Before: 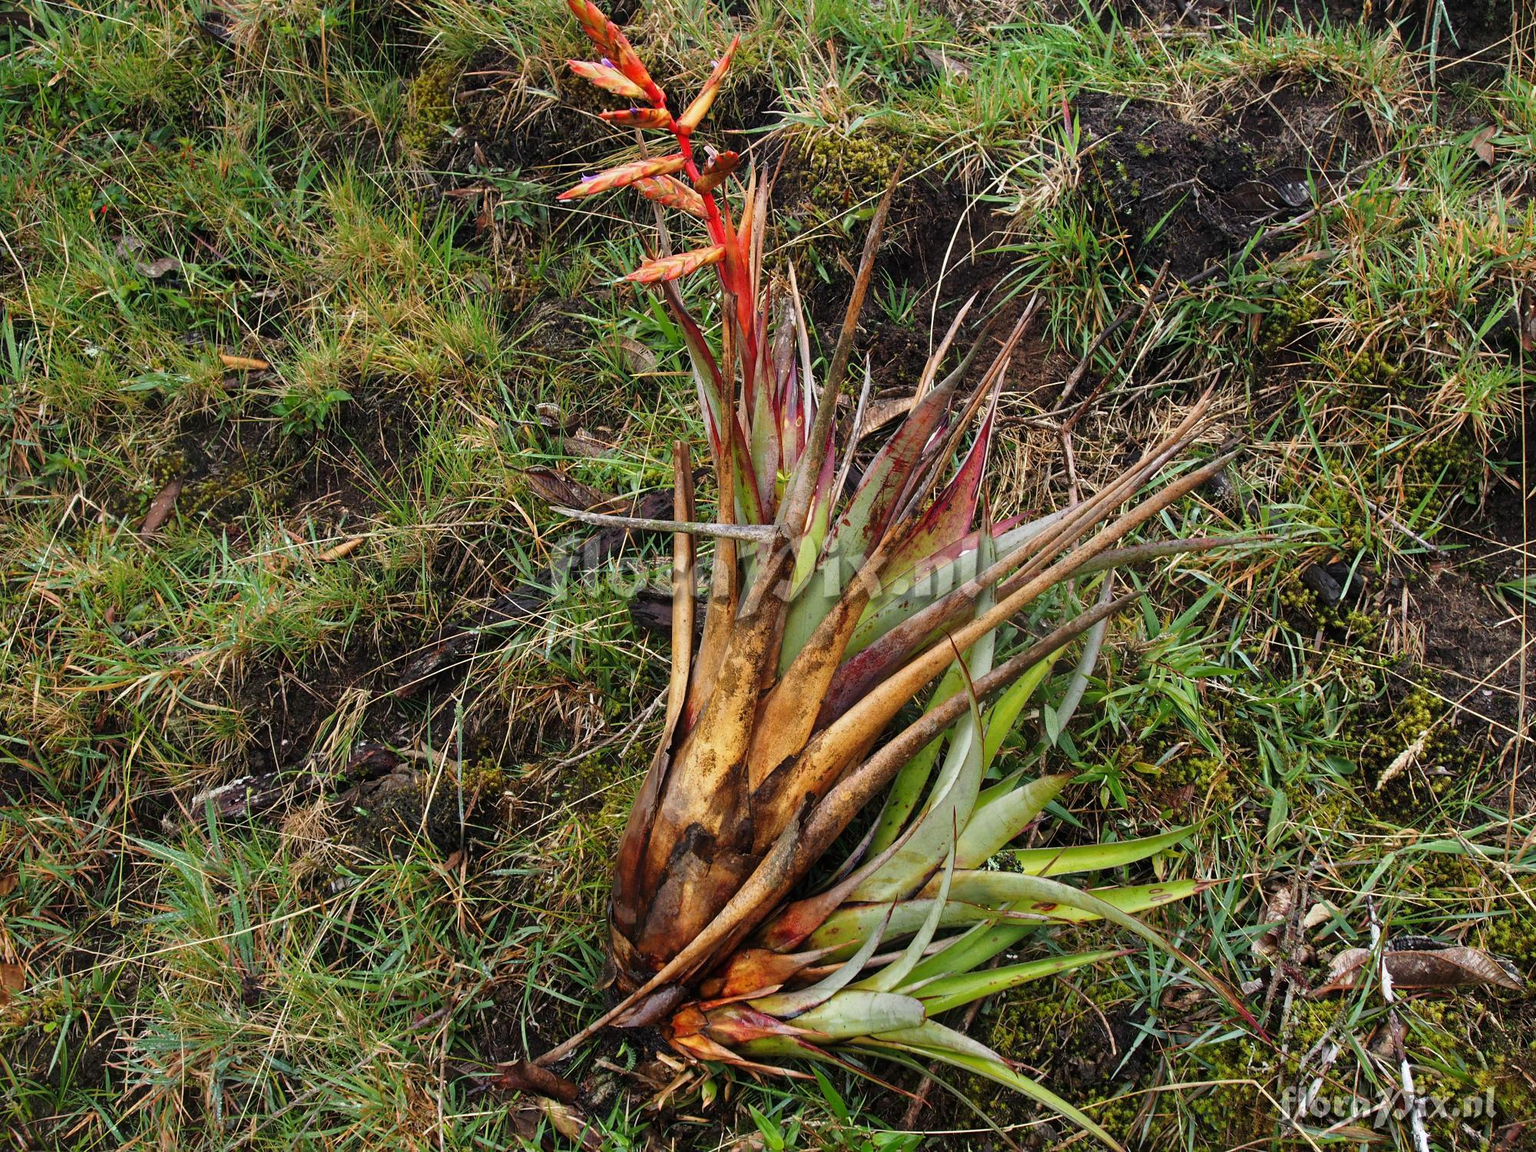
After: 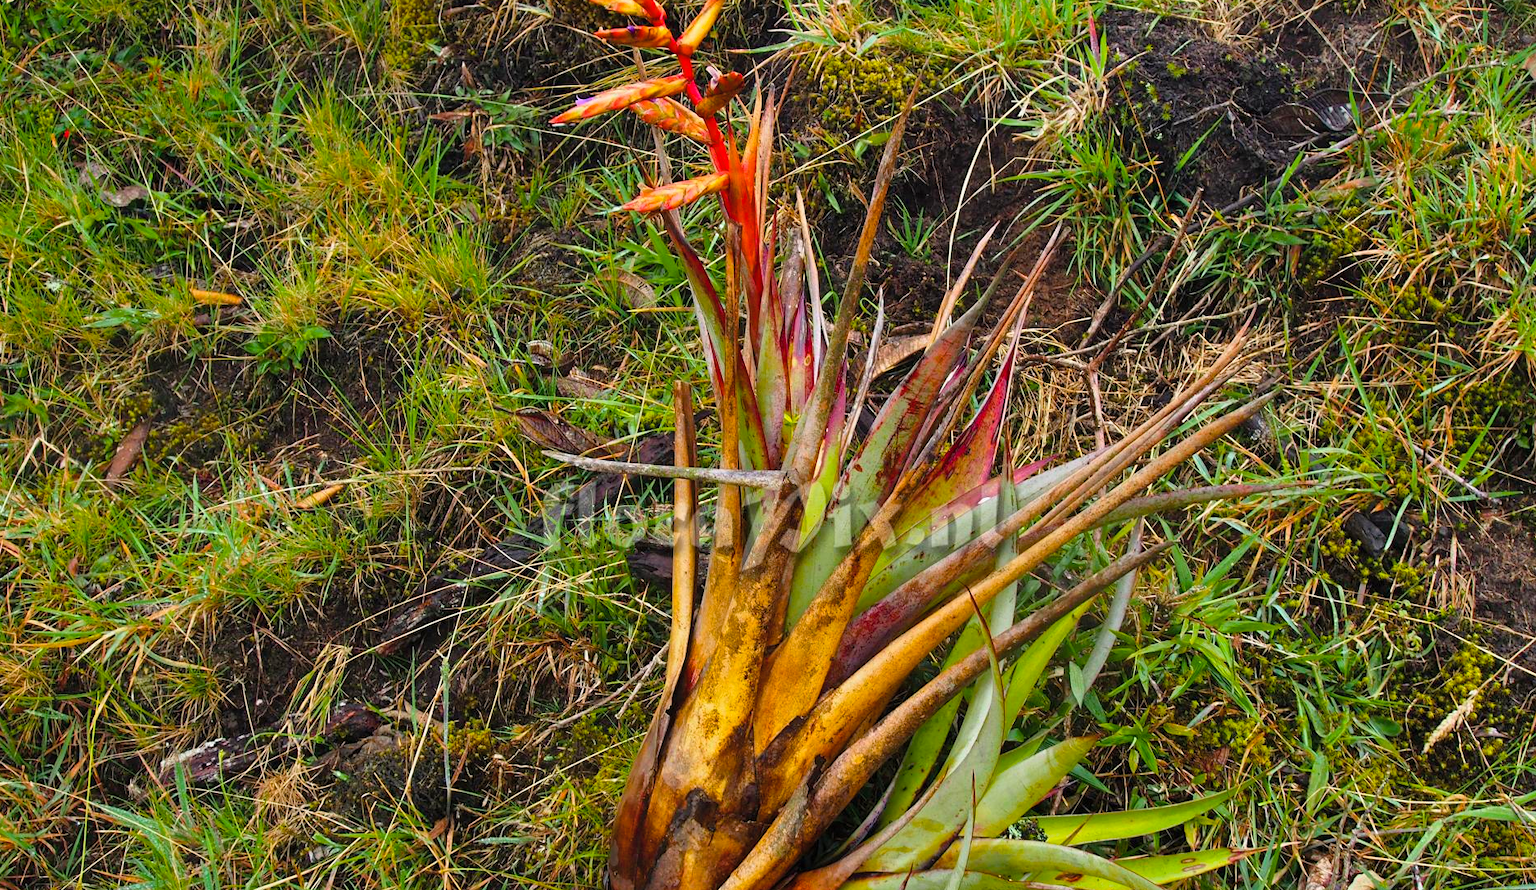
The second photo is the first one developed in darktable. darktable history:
crop: left 2.737%, top 7.287%, right 3.421%, bottom 20.179%
color balance rgb: linear chroma grading › global chroma 15%, perceptual saturation grading › global saturation 30%
contrast brightness saturation: contrast 0.05, brightness 0.06, saturation 0.01
shadows and highlights: shadows 30.63, highlights -63.22, shadows color adjustment 98%, highlights color adjustment 58.61%, soften with gaussian
